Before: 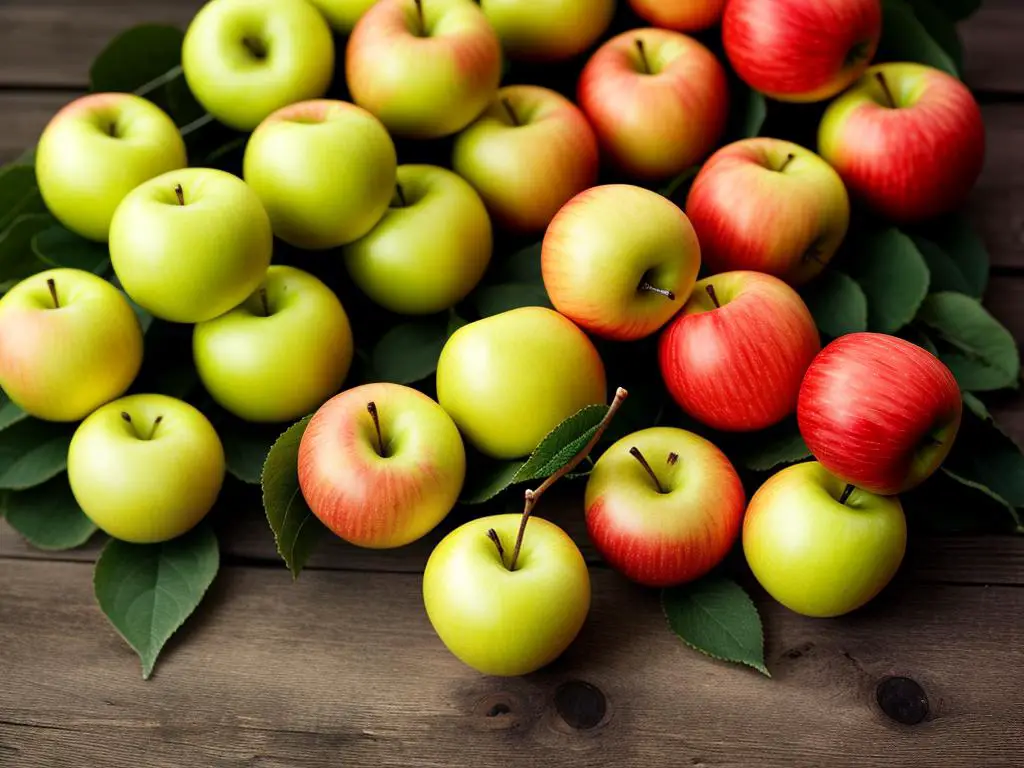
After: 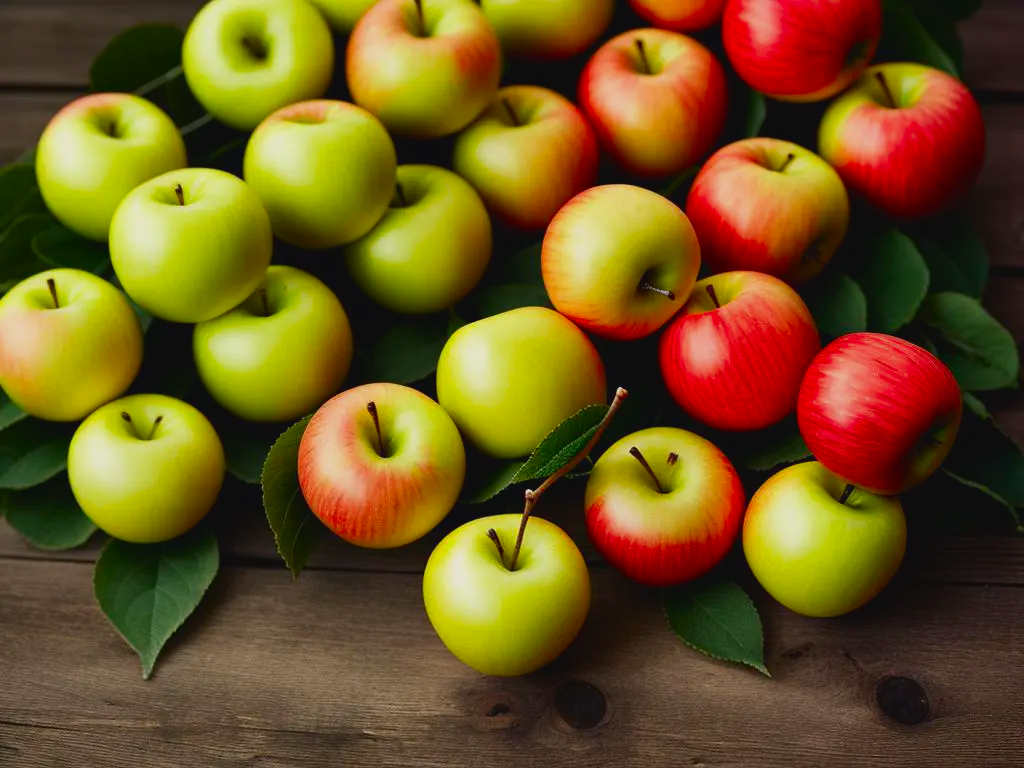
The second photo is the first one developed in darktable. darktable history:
lowpass: radius 0.1, contrast 0.85, saturation 1.1, unbound 0
contrast brightness saturation: contrast 0.07, brightness -0.13, saturation 0.06
